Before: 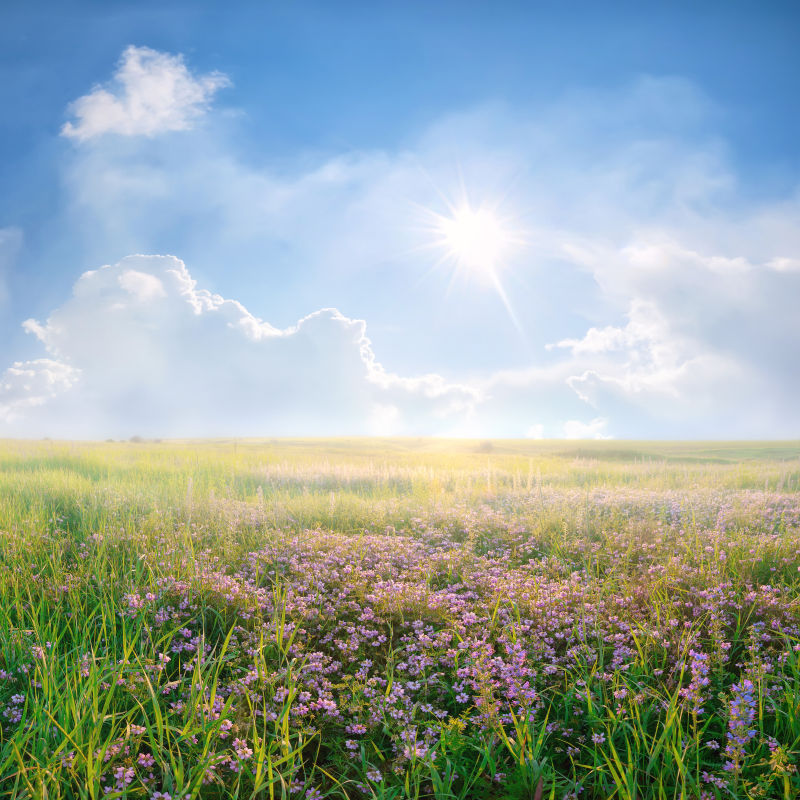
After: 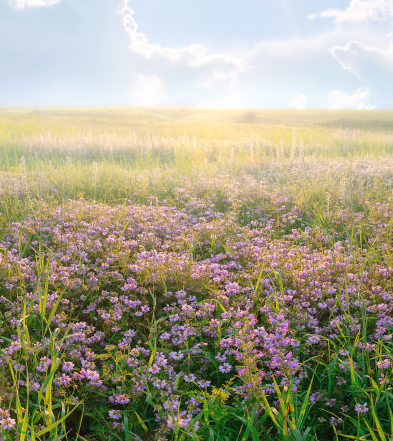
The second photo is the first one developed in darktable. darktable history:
crop: left 29.695%, top 41.338%, right 21.093%, bottom 3.463%
